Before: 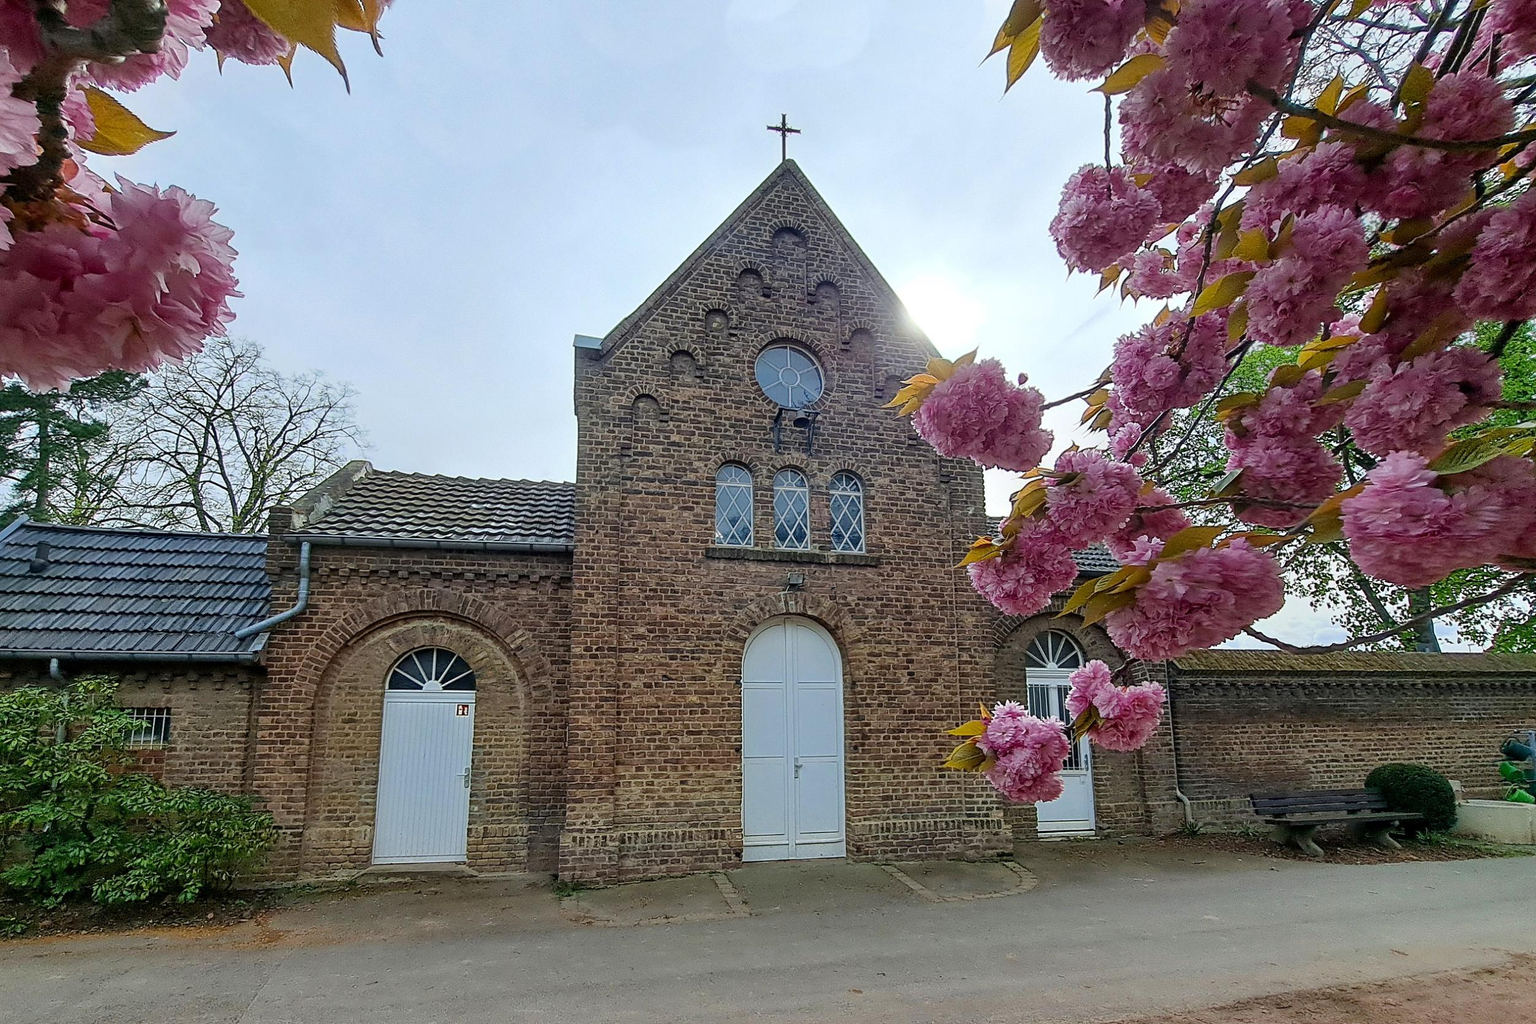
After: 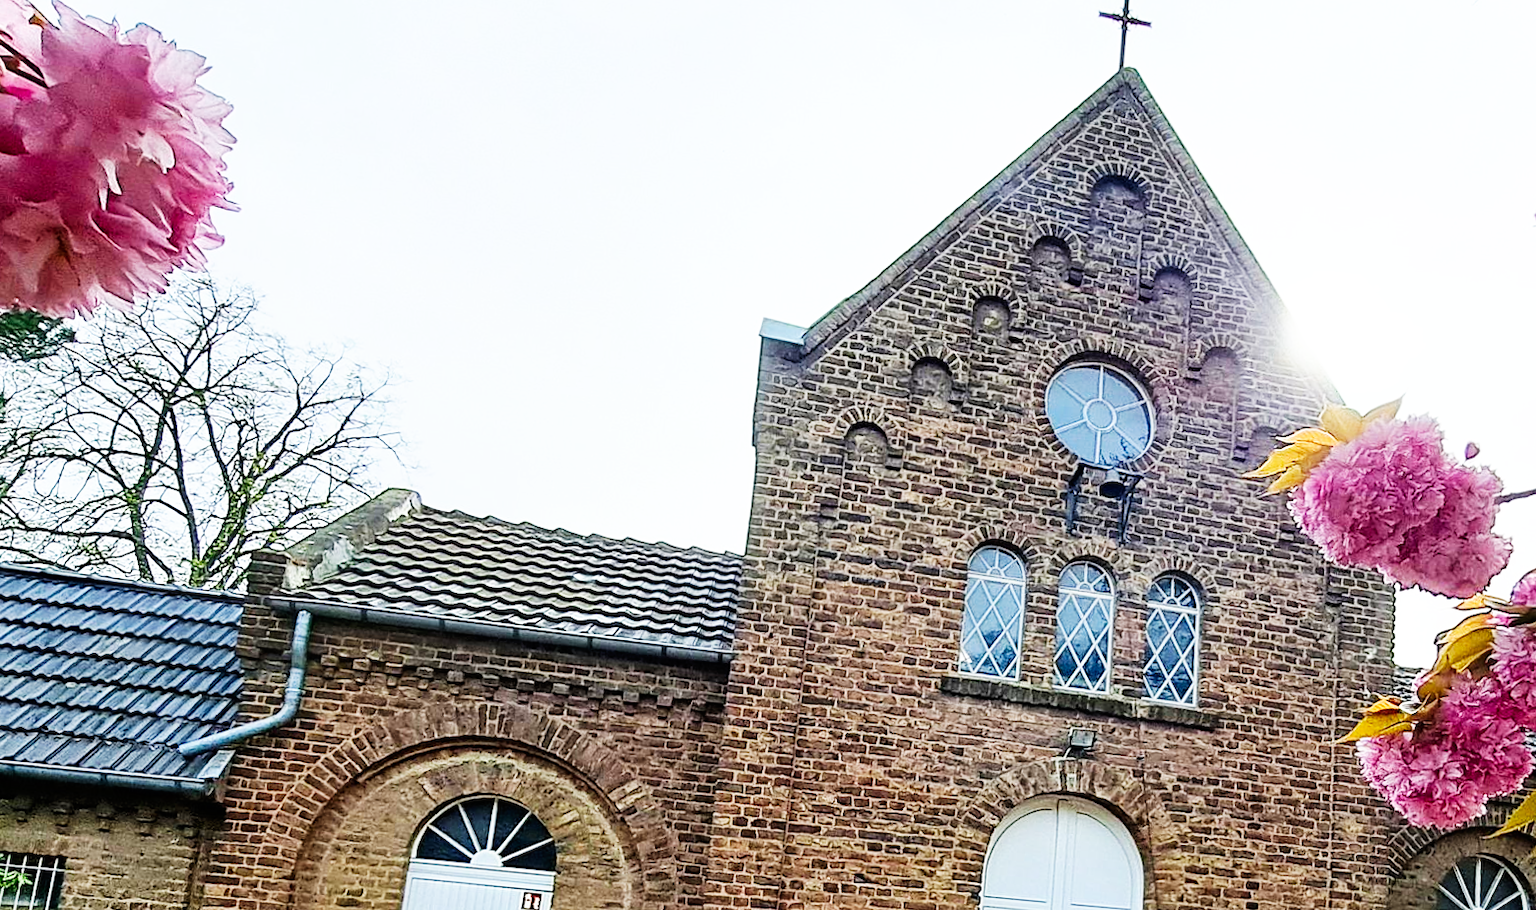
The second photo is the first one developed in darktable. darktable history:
crop and rotate: angle -4.99°, left 2.122%, top 6.945%, right 27.566%, bottom 30.519%
base curve: curves: ch0 [(0, 0) (0.007, 0.004) (0.027, 0.03) (0.046, 0.07) (0.207, 0.54) (0.442, 0.872) (0.673, 0.972) (1, 1)], preserve colors none
